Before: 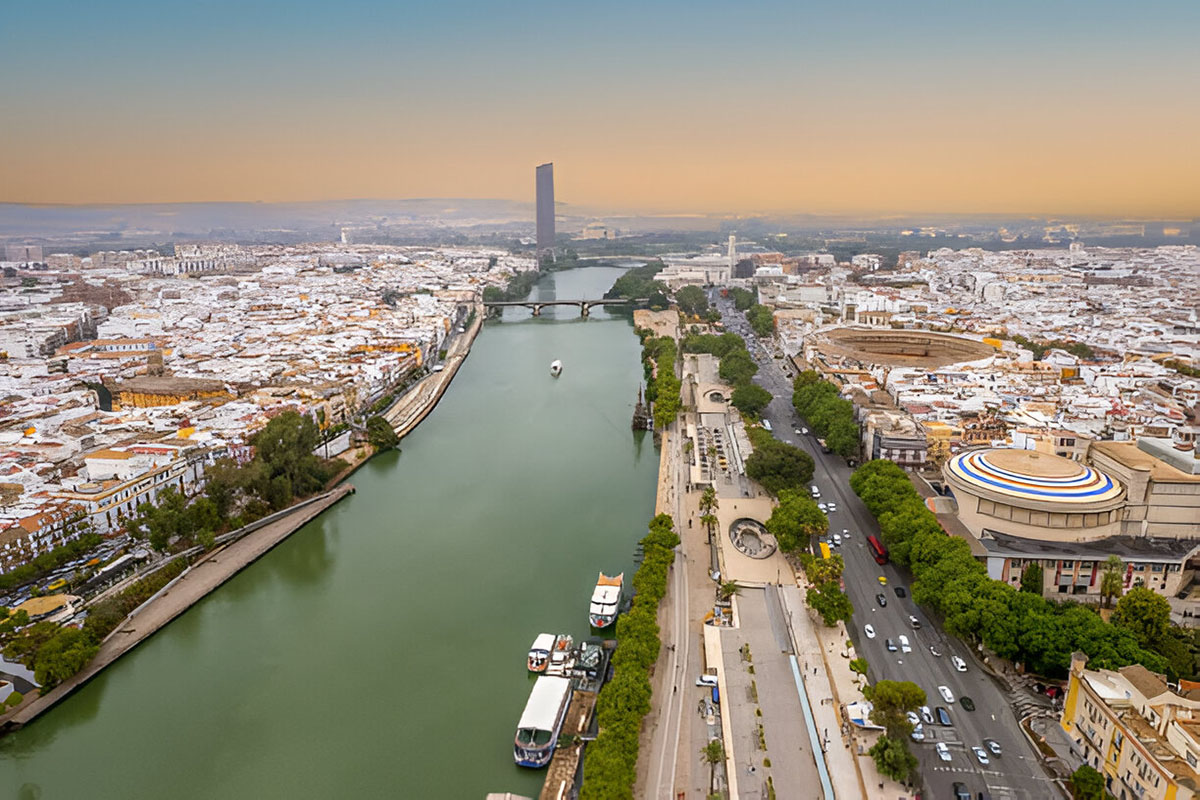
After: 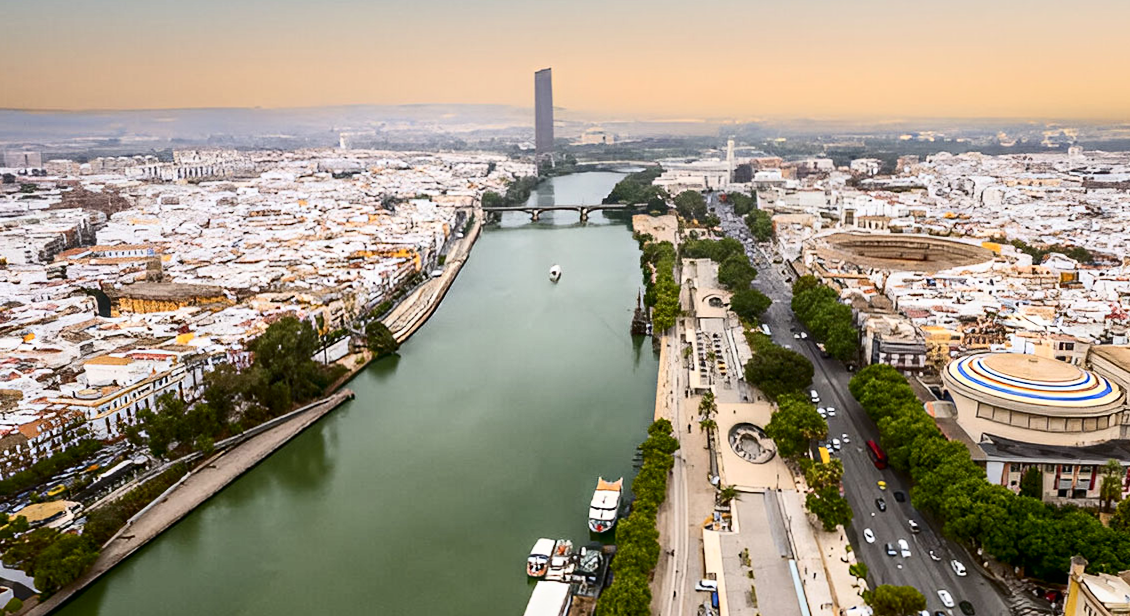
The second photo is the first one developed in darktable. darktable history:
contrast brightness saturation: contrast 0.298
crop and rotate: angle 0.108°, top 11.767%, right 5.544%, bottom 11.011%
